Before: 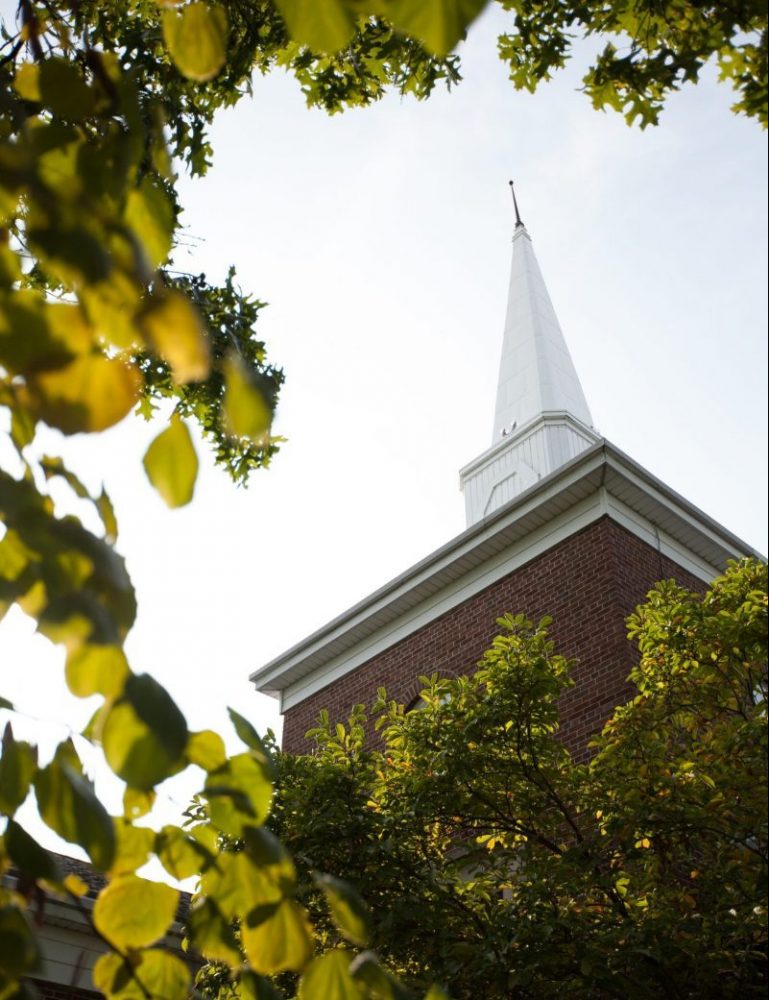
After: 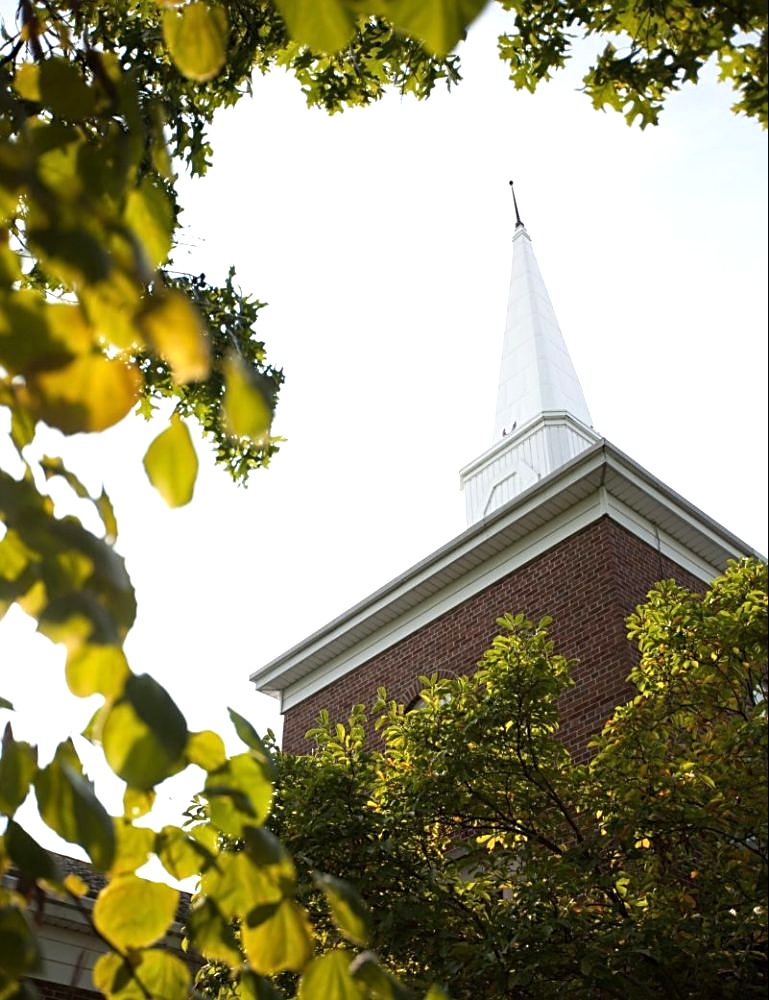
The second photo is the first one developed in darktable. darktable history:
exposure: exposure 0.367 EV, compensate highlight preservation false
sharpen: on, module defaults
